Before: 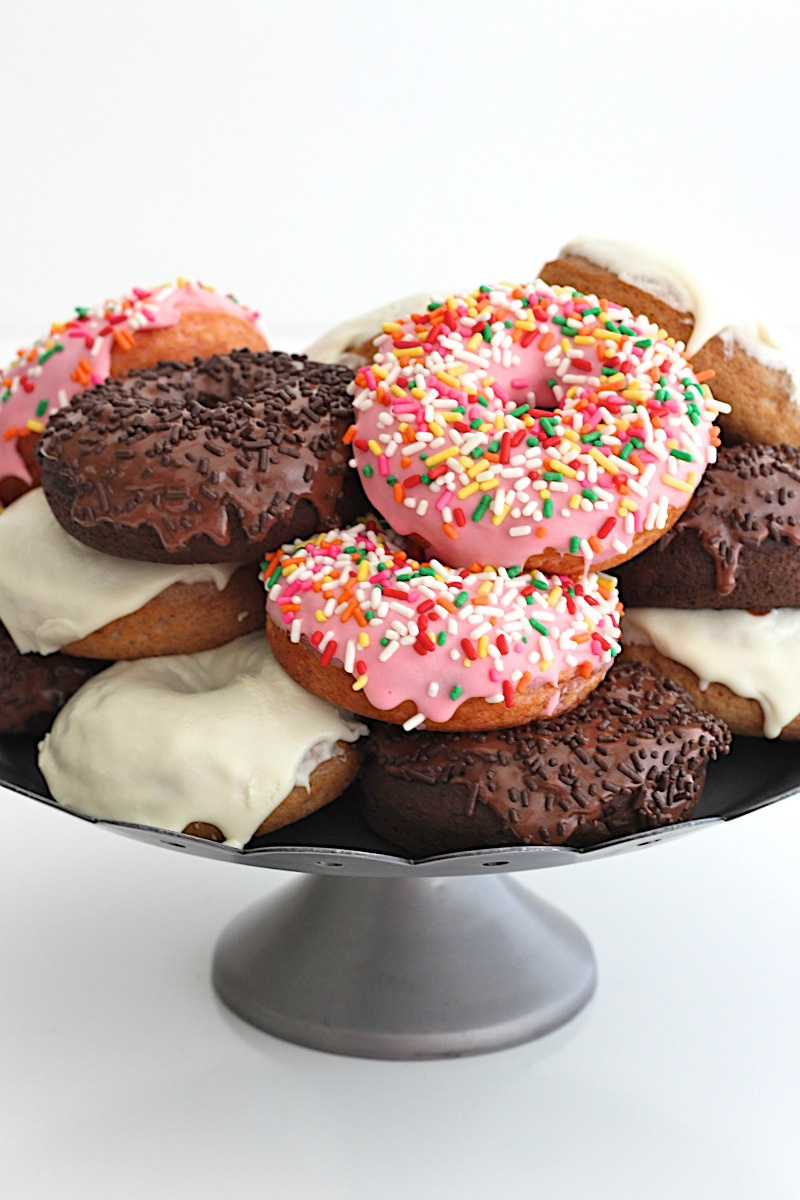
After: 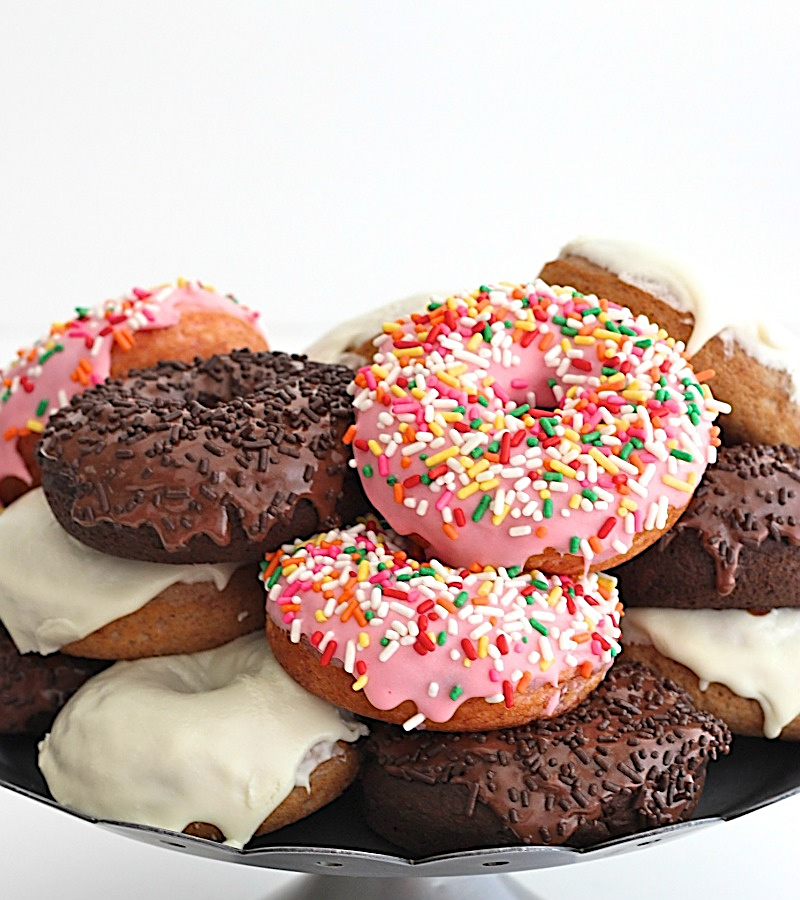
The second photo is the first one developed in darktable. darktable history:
crop: bottom 24.988%
sharpen: on, module defaults
